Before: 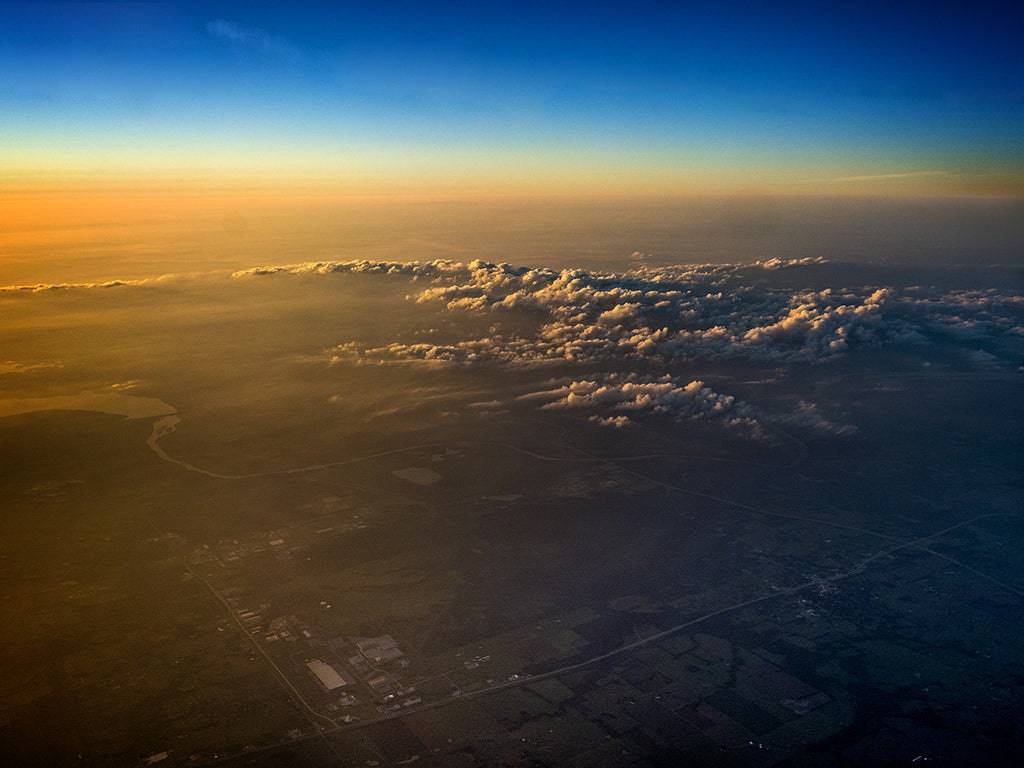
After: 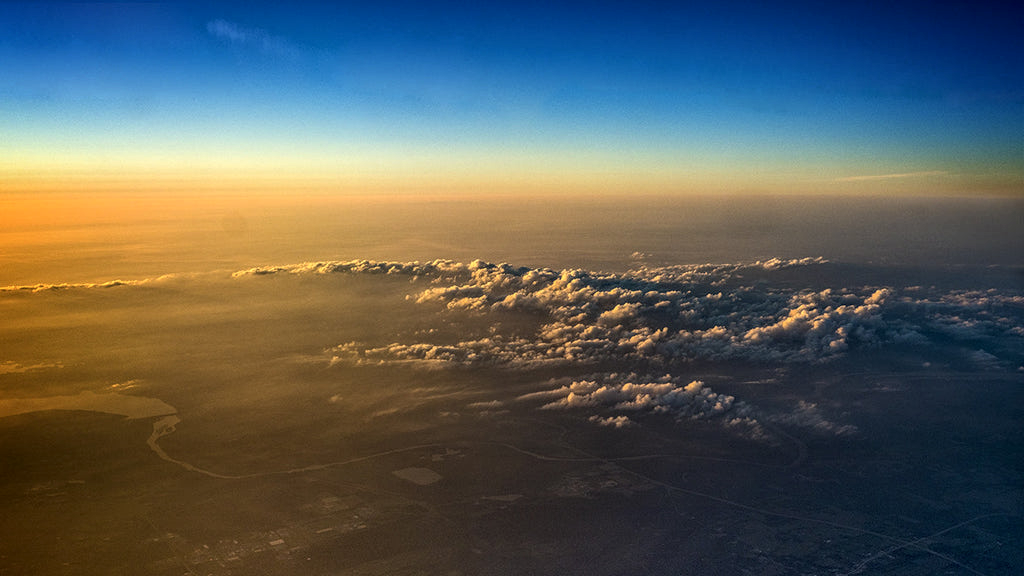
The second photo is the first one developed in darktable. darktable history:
local contrast: detail 130%
crop: bottom 24.986%
